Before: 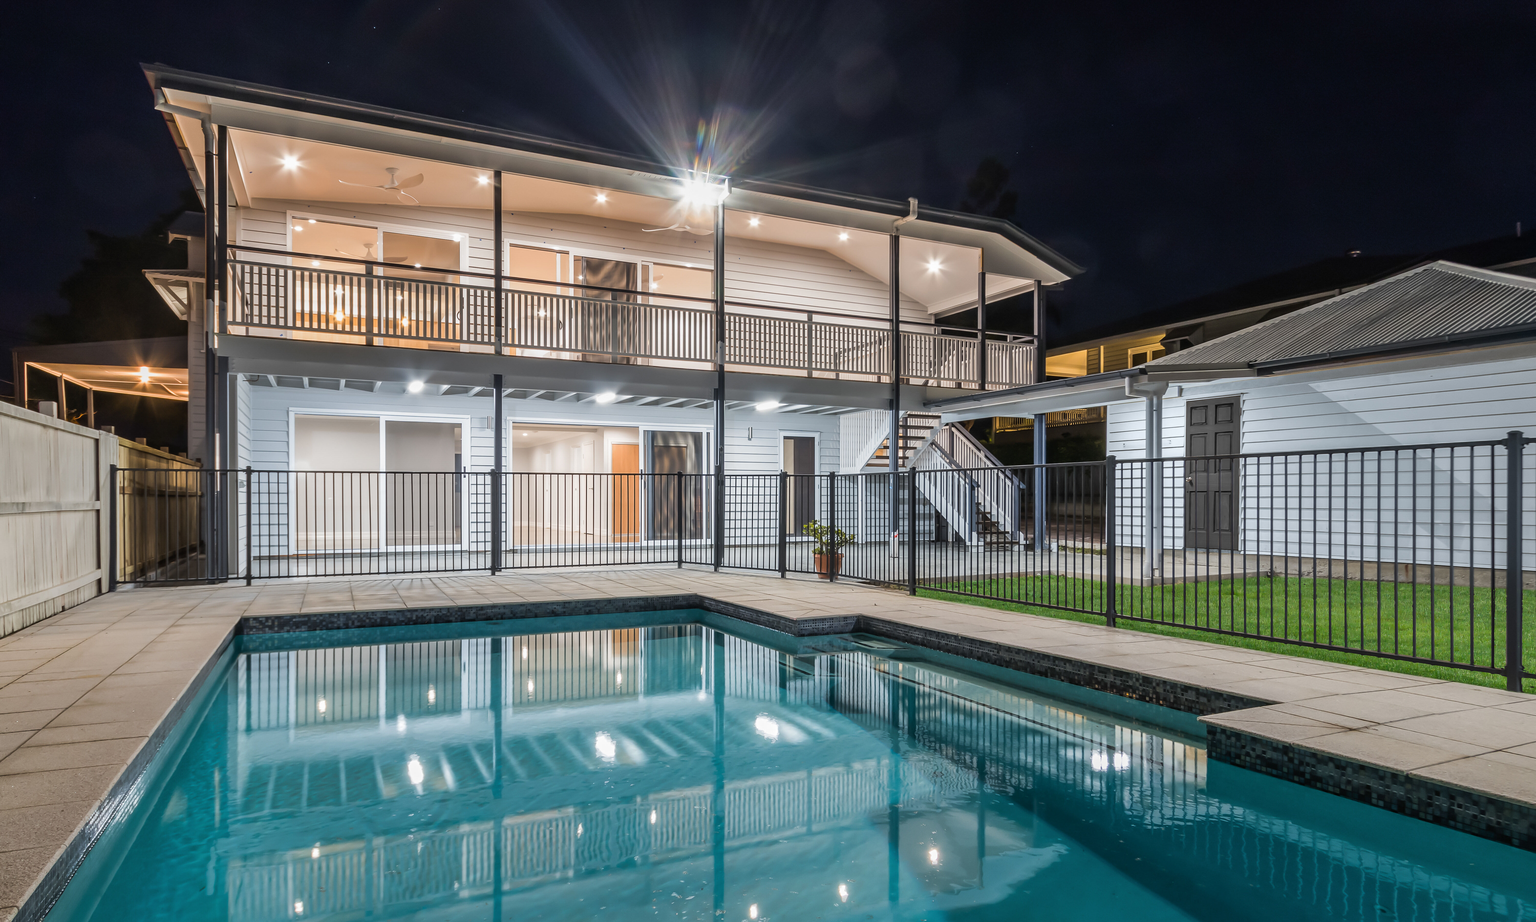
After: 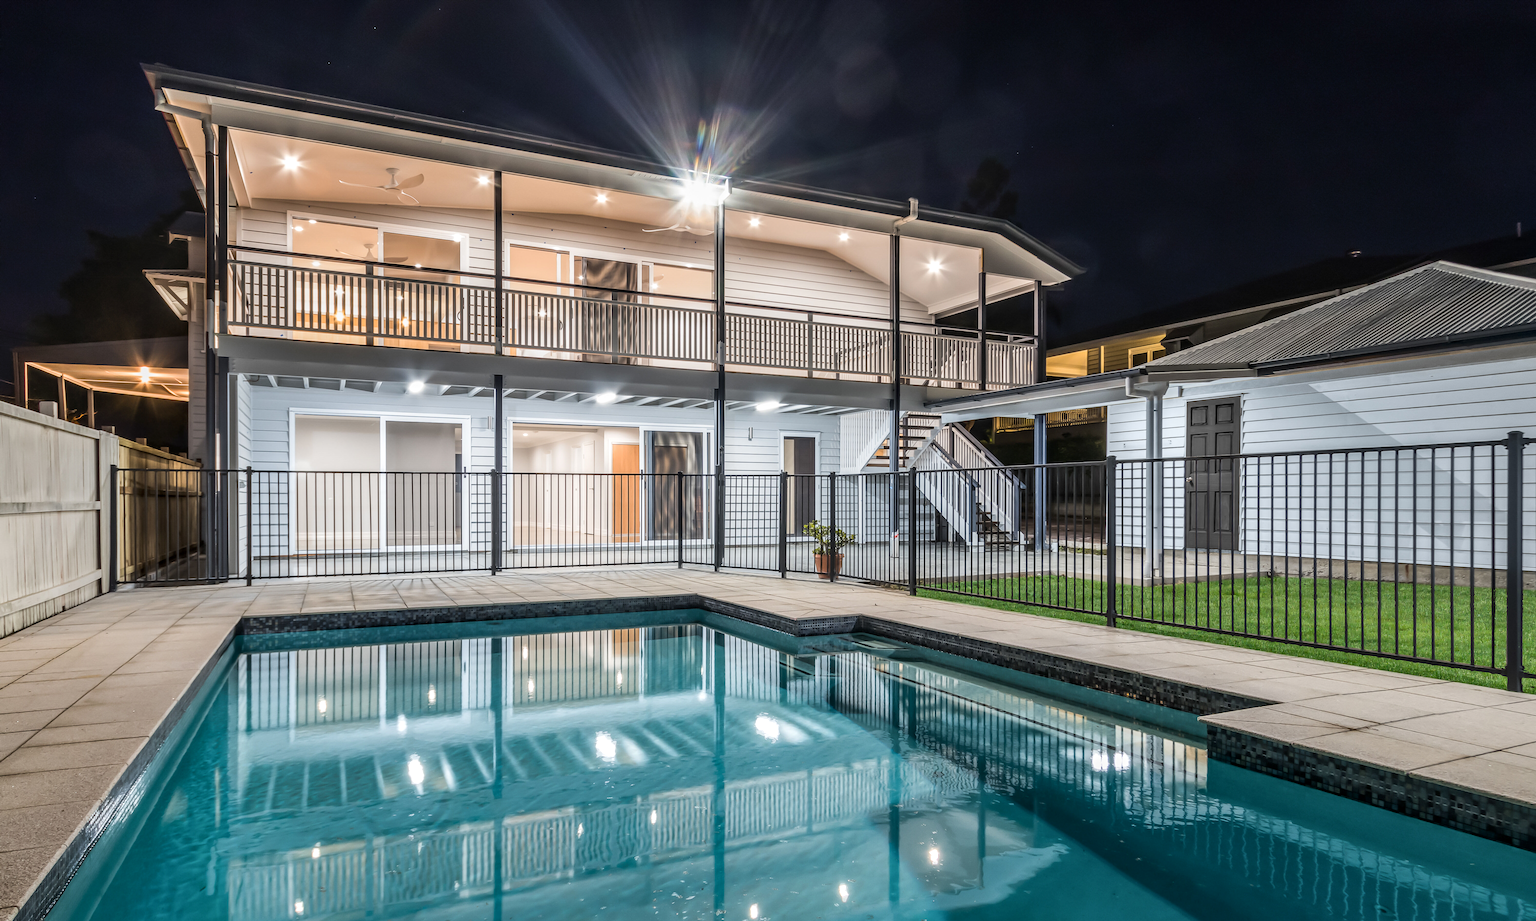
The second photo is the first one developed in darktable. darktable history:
local contrast: on, module defaults
contrast brightness saturation: contrast 0.146, brightness 0.045
